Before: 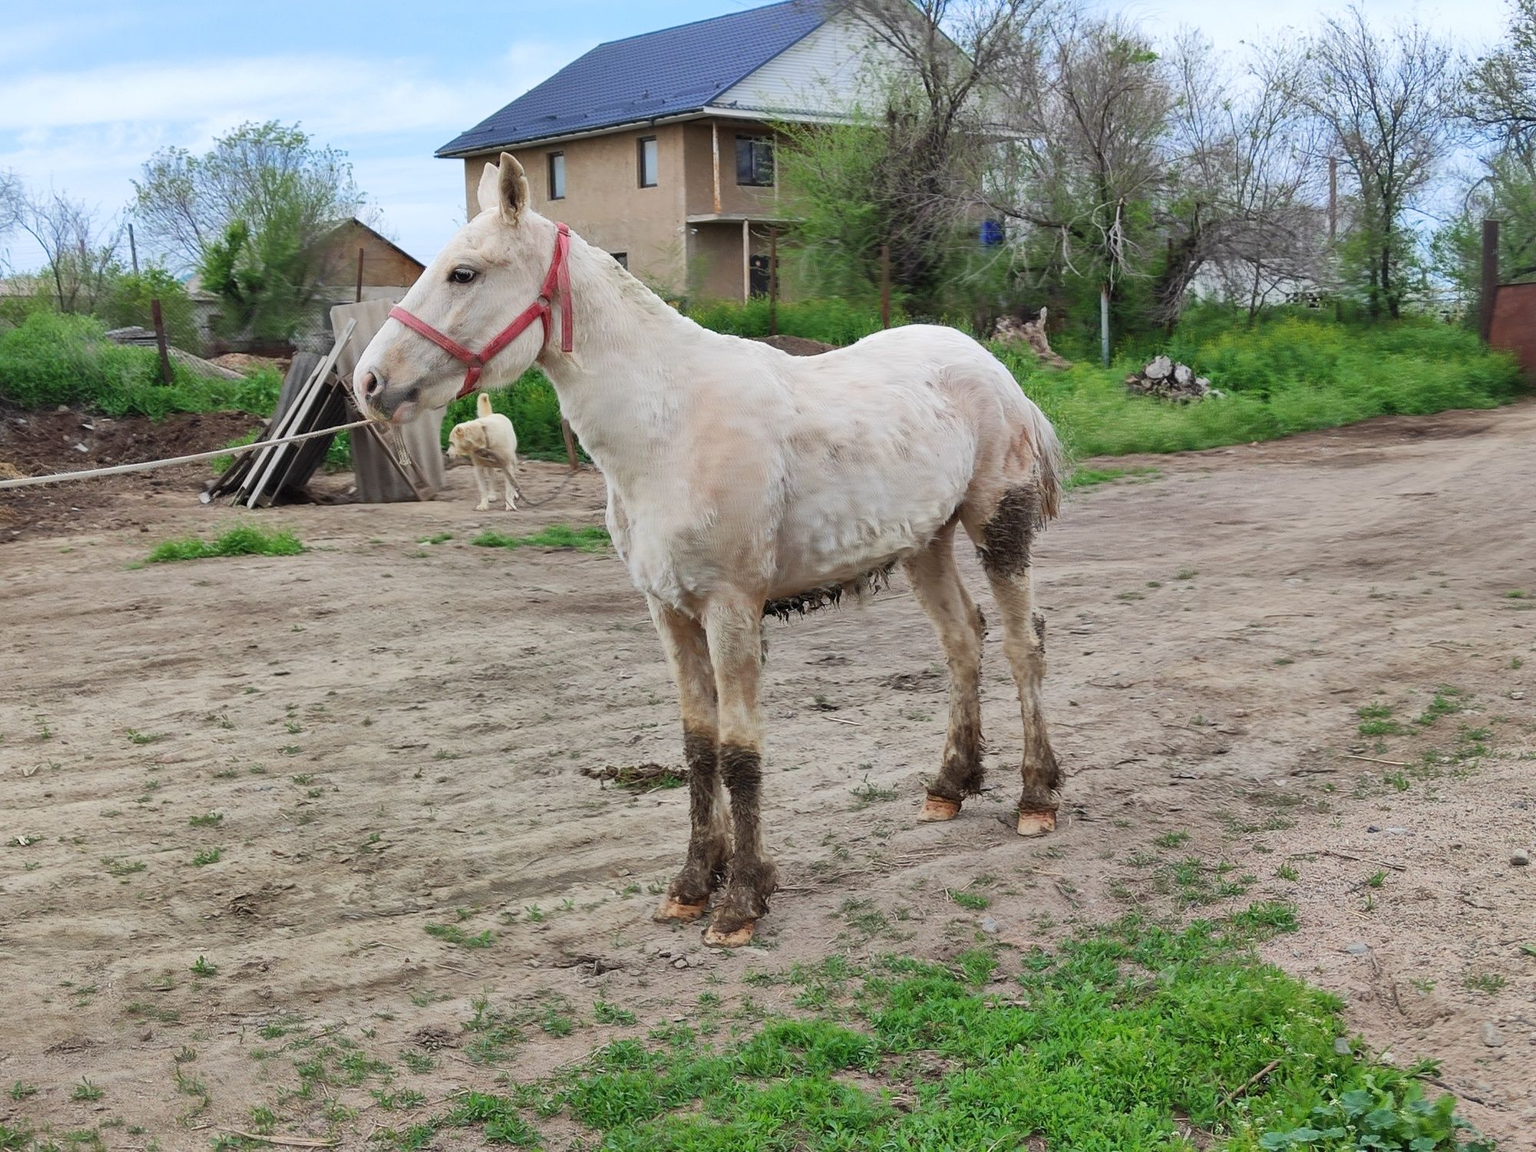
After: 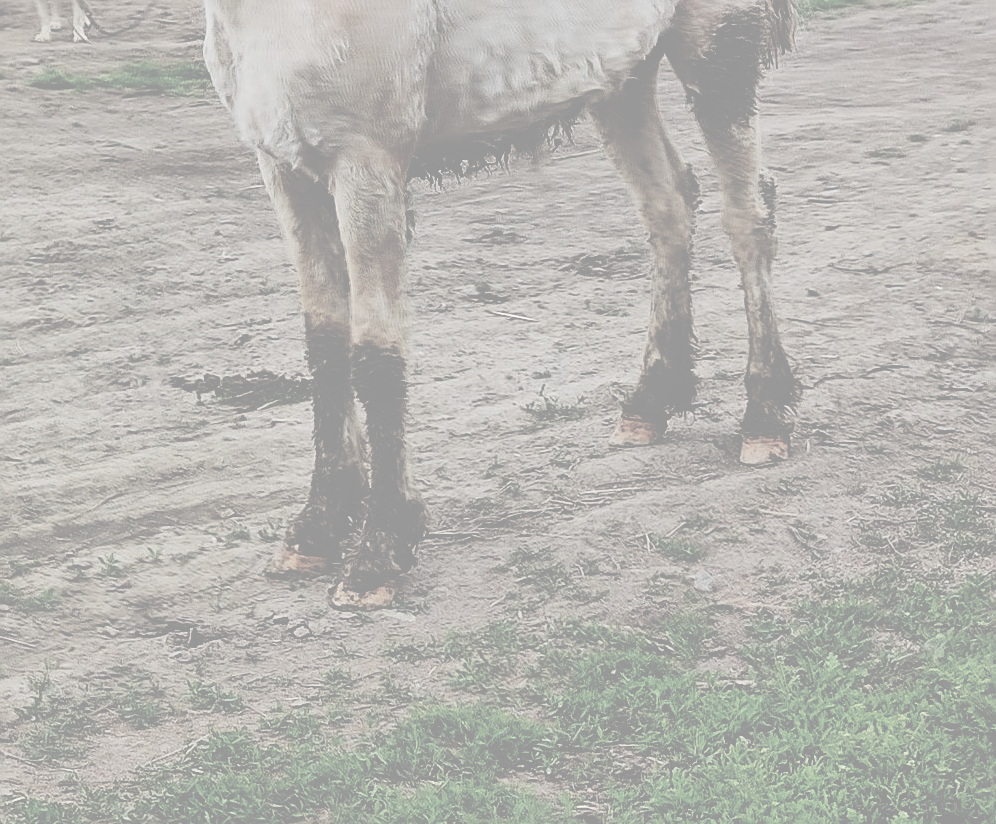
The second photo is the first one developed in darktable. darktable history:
base curve: curves: ch0 [(0, 0.036) (0.083, 0.04) (0.804, 1)], preserve colors none
crop: left 29.289%, top 41.571%, right 20.873%, bottom 3.461%
contrast brightness saturation: contrast -0.329, brightness 0.735, saturation -0.784
sharpen: on, module defaults
